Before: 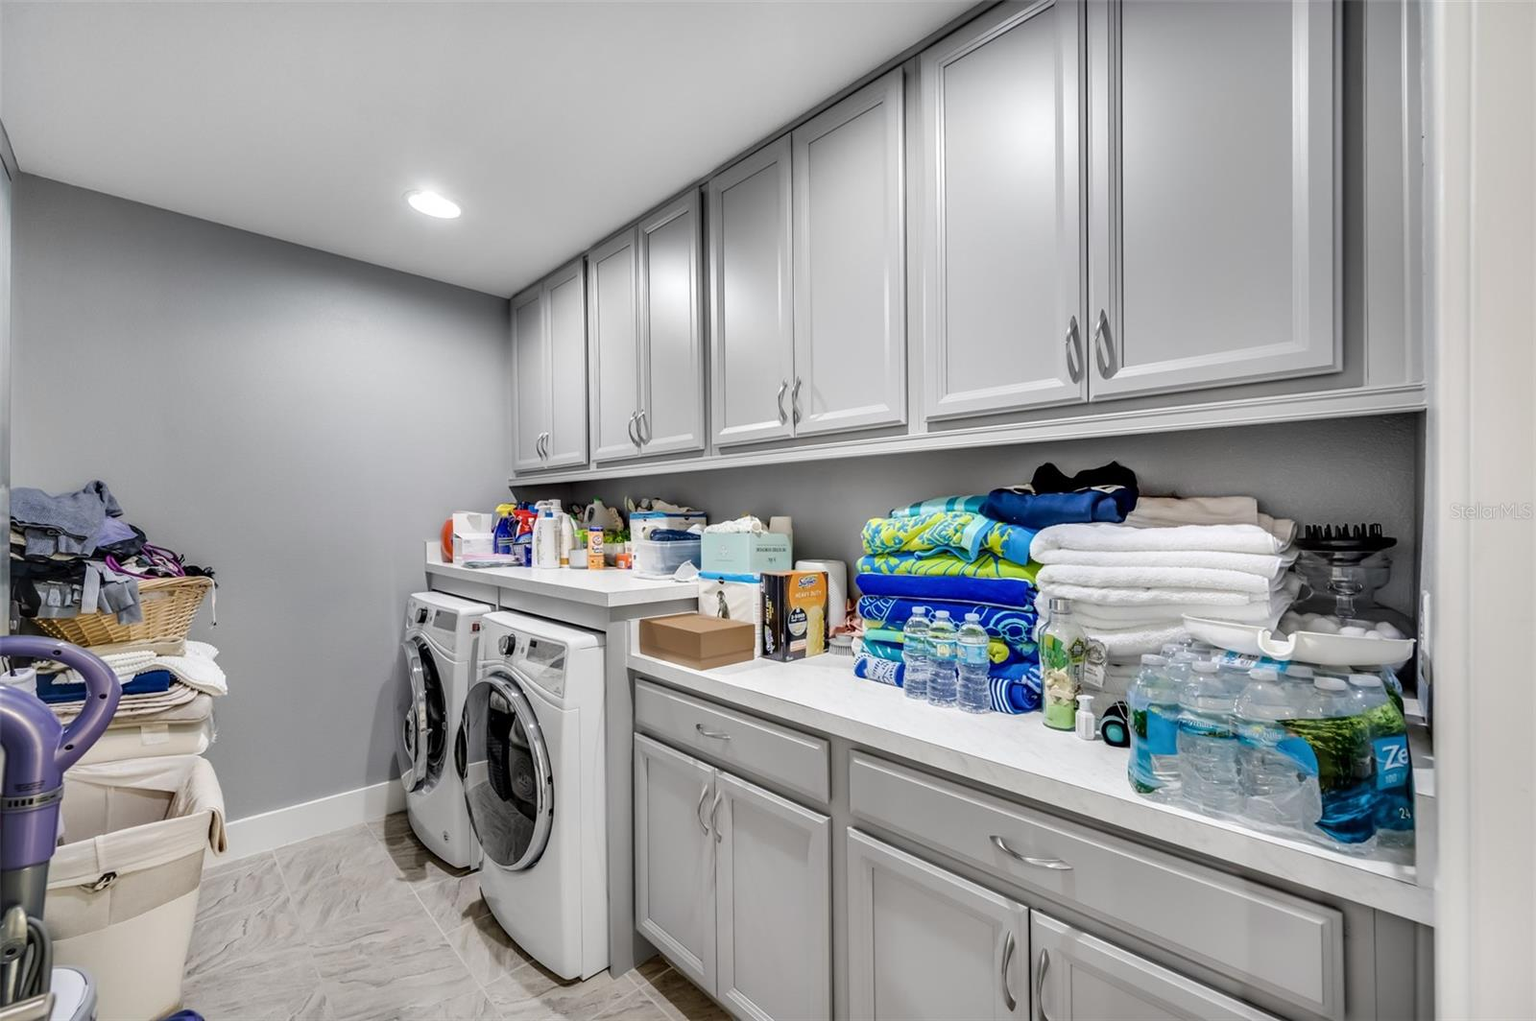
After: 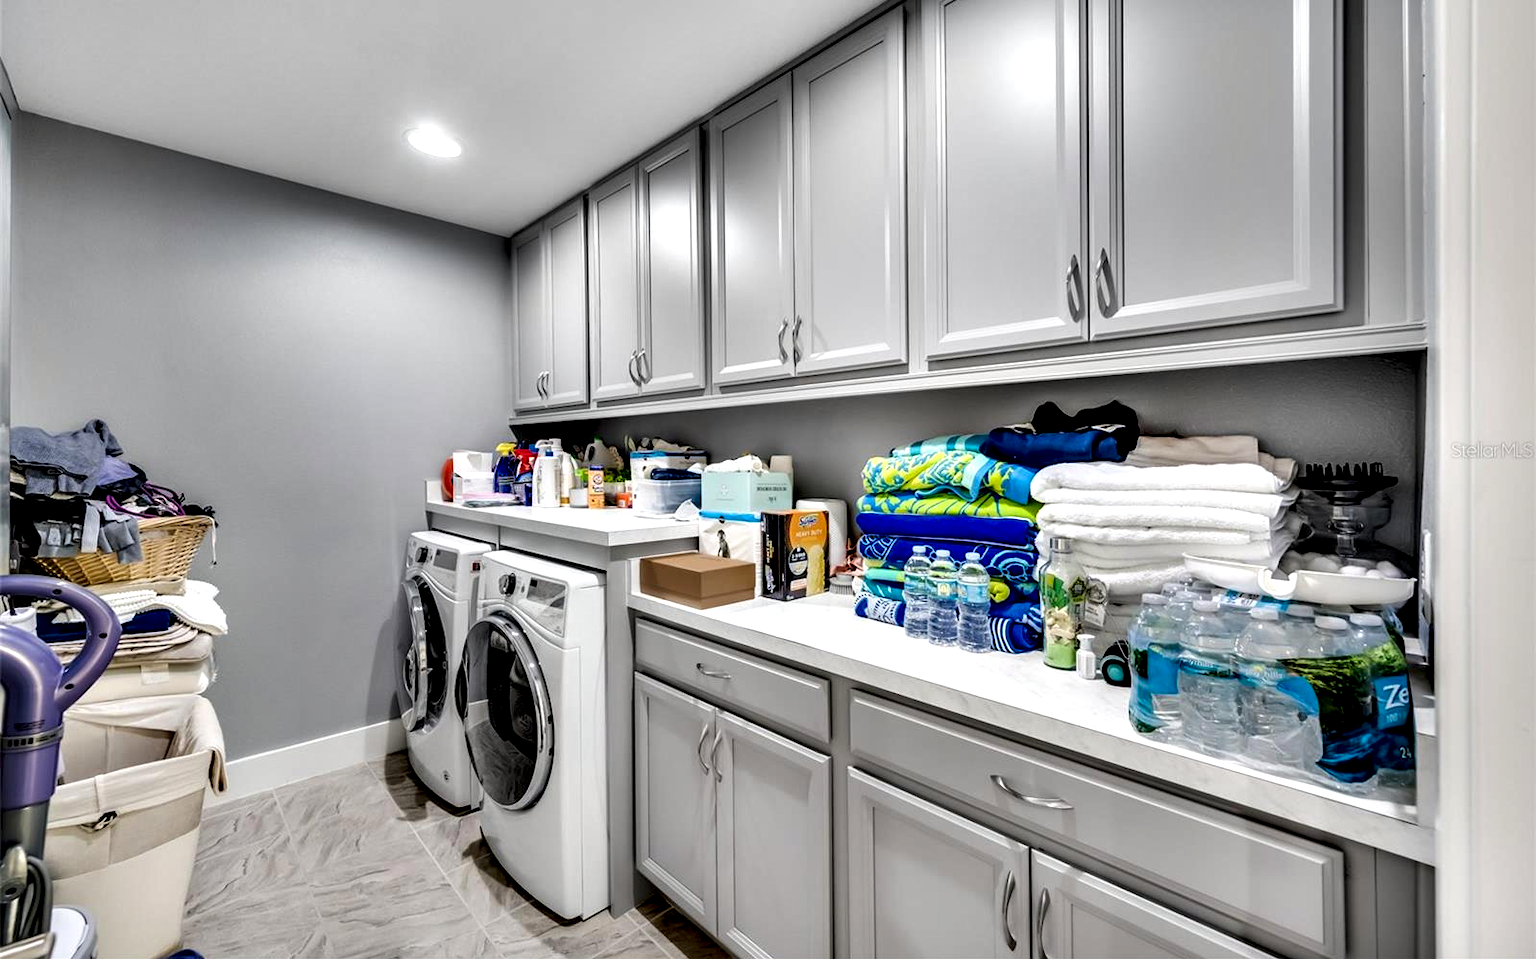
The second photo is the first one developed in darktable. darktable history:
contrast equalizer: octaves 7, y [[0.6 ×6], [0.55 ×6], [0 ×6], [0 ×6], [0 ×6]]
exposure: compensate highlight preservation false
crop and rotate: top 6.068%
